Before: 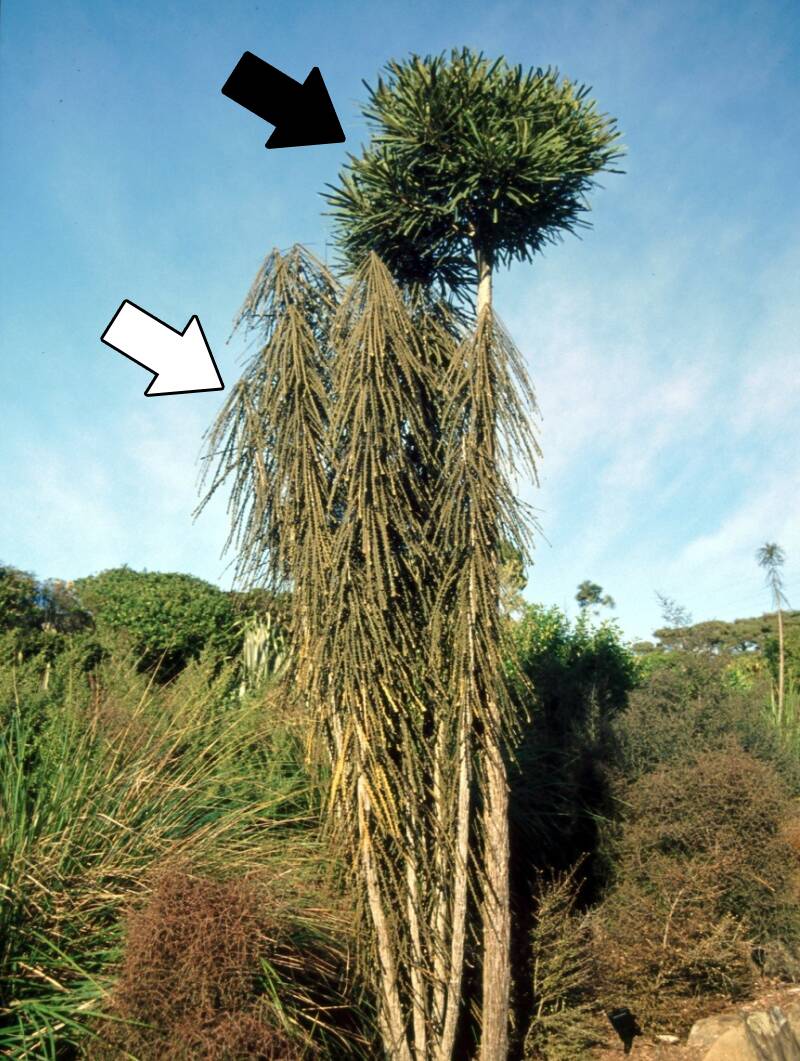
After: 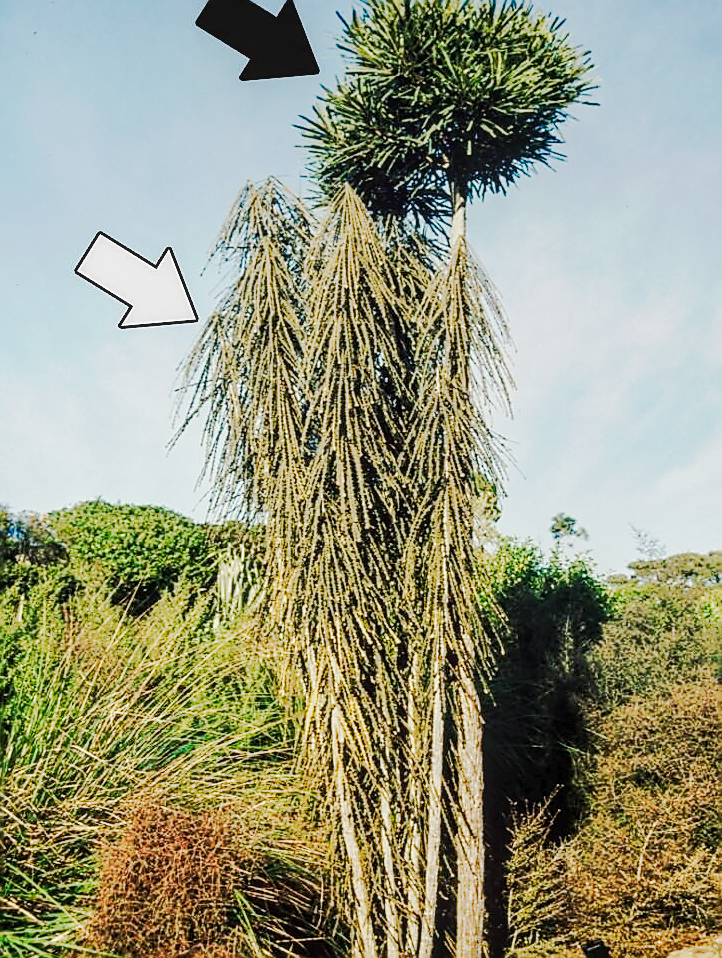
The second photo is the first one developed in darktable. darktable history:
local contrast: on, module defaults
base curve: curves: ch0 [(0, 0) (0.088, 0.125) (0.176, 0.251) (0.354, 0.501) (0.613, 0.749) (1, 0.877)], preserve colors none
tone curve: curves: ch0 [(0, 0) (0.003, 0.015) (0.011, 0.019) (0.025, 0.025) (0.044, 0.039) (0.069, 0.053) (0.1, 0.076) (0.136, 0.107) (0.177, 0.143) (0.224, 0.19) (0.277, 0.253) (0.335, 0.32) (0.399, 0.412) (0.468, 0.524) (0.543, 0.668) (0.623, 0.717) (0.709, 0.769) (0.801, 0.82) (0.898, 0.865) (1, 1)], preserve colors none
rotate and perspective: automatic cropping original format, crop left 0, crop top 0
sharpen: radius 1.4, amount 1.25, threshold 0.7
crop: left 3.305%, top 6.436%, right 6.389%, bottom 3.258%
